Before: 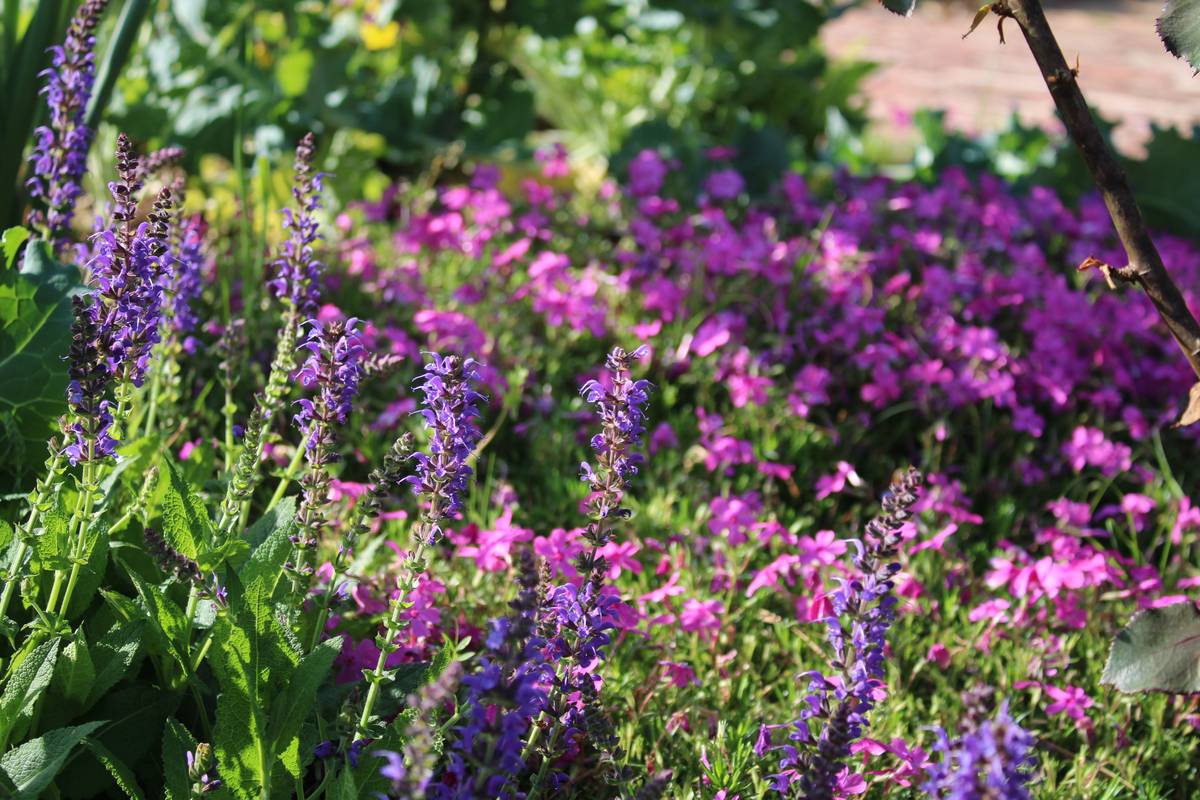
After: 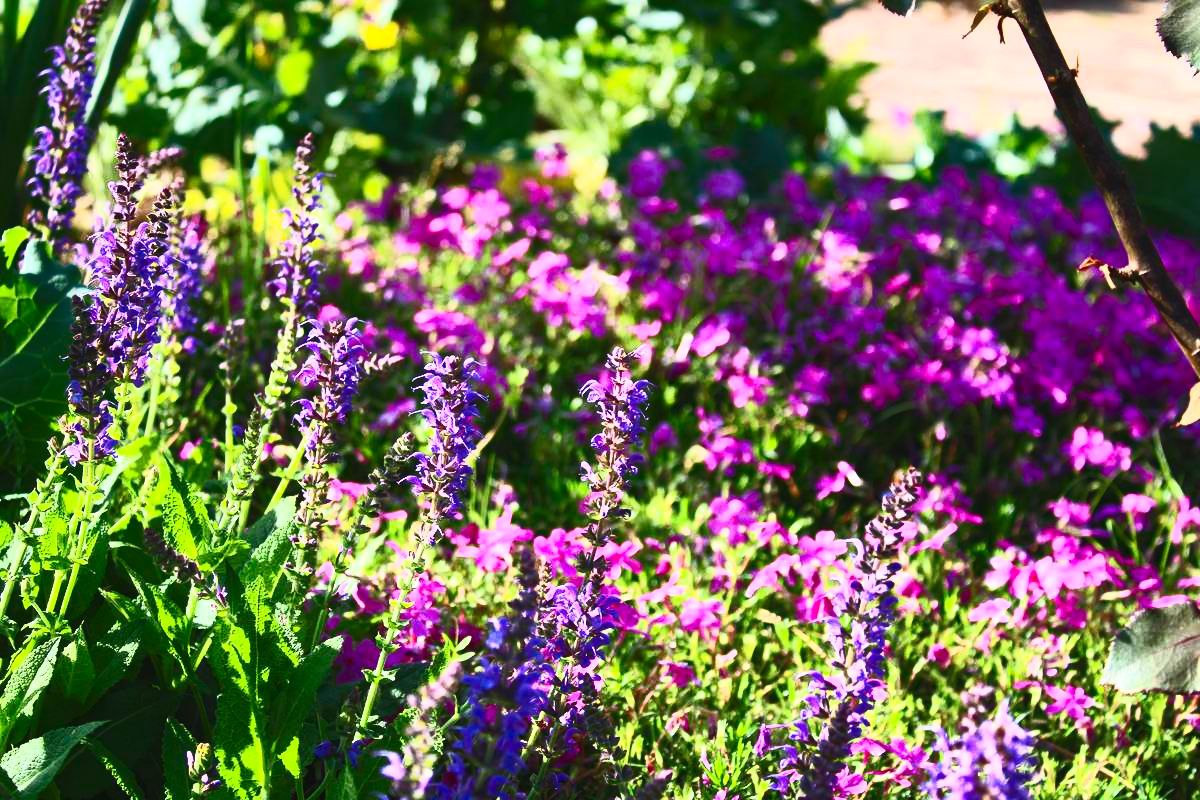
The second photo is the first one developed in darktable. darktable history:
graduated density: on, module defaults
contrast brightness saturation: contrast 0.83, brightness 0.59, saturation 0.59
